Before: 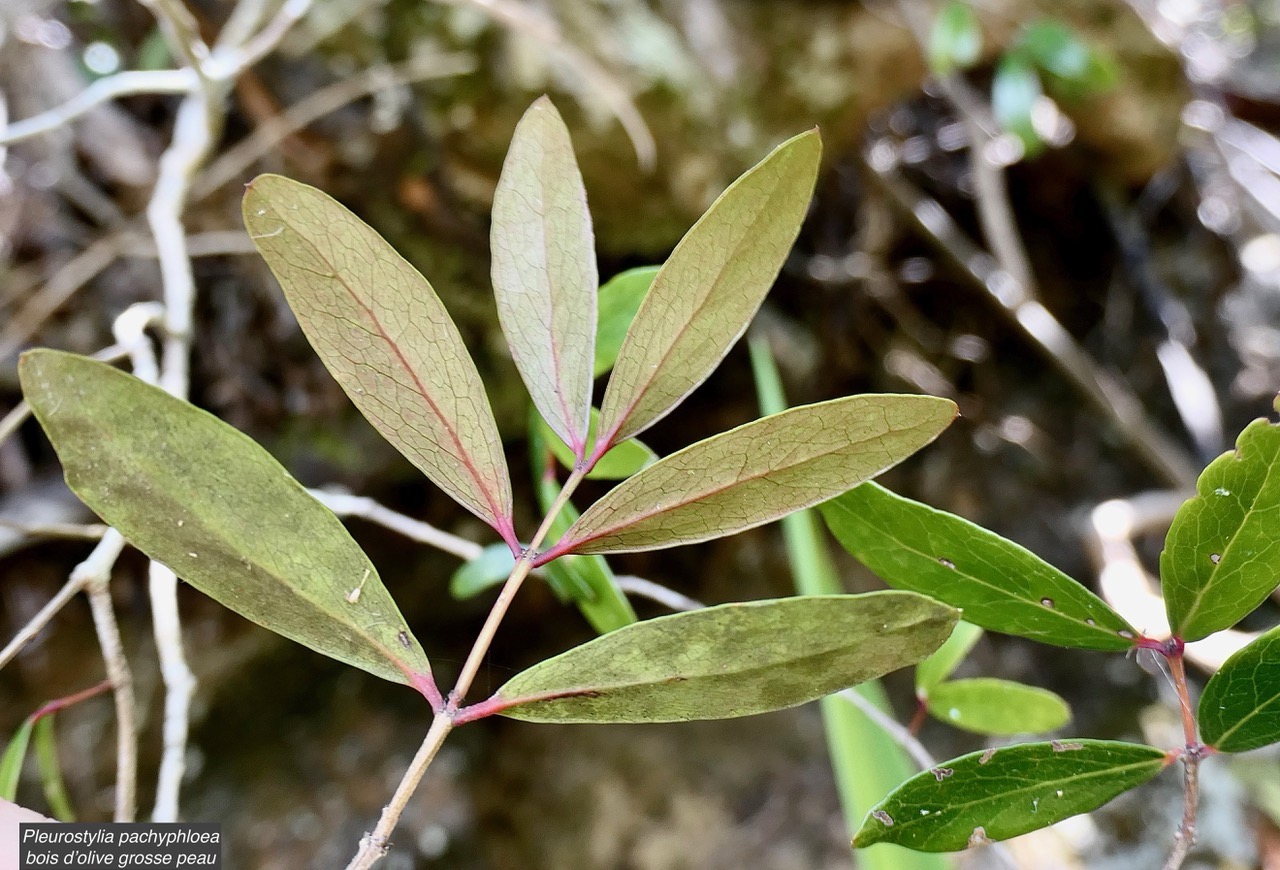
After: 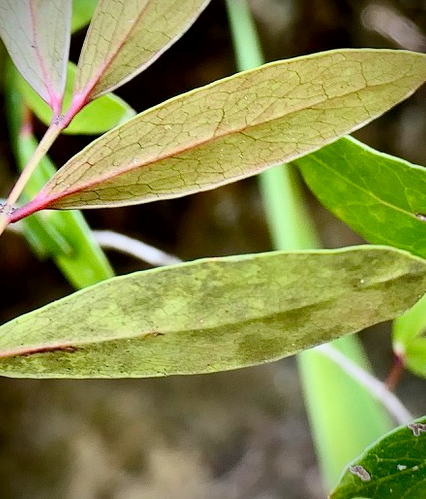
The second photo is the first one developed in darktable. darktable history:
vignetting: brightness -0.602, saturation -0.002
contrast brightness saturation: contrast 0.202, brightness 0.166, saturation 0.219
crop: left 40.897%, top 39.656%, right 25.755%, bottom 2.941%
